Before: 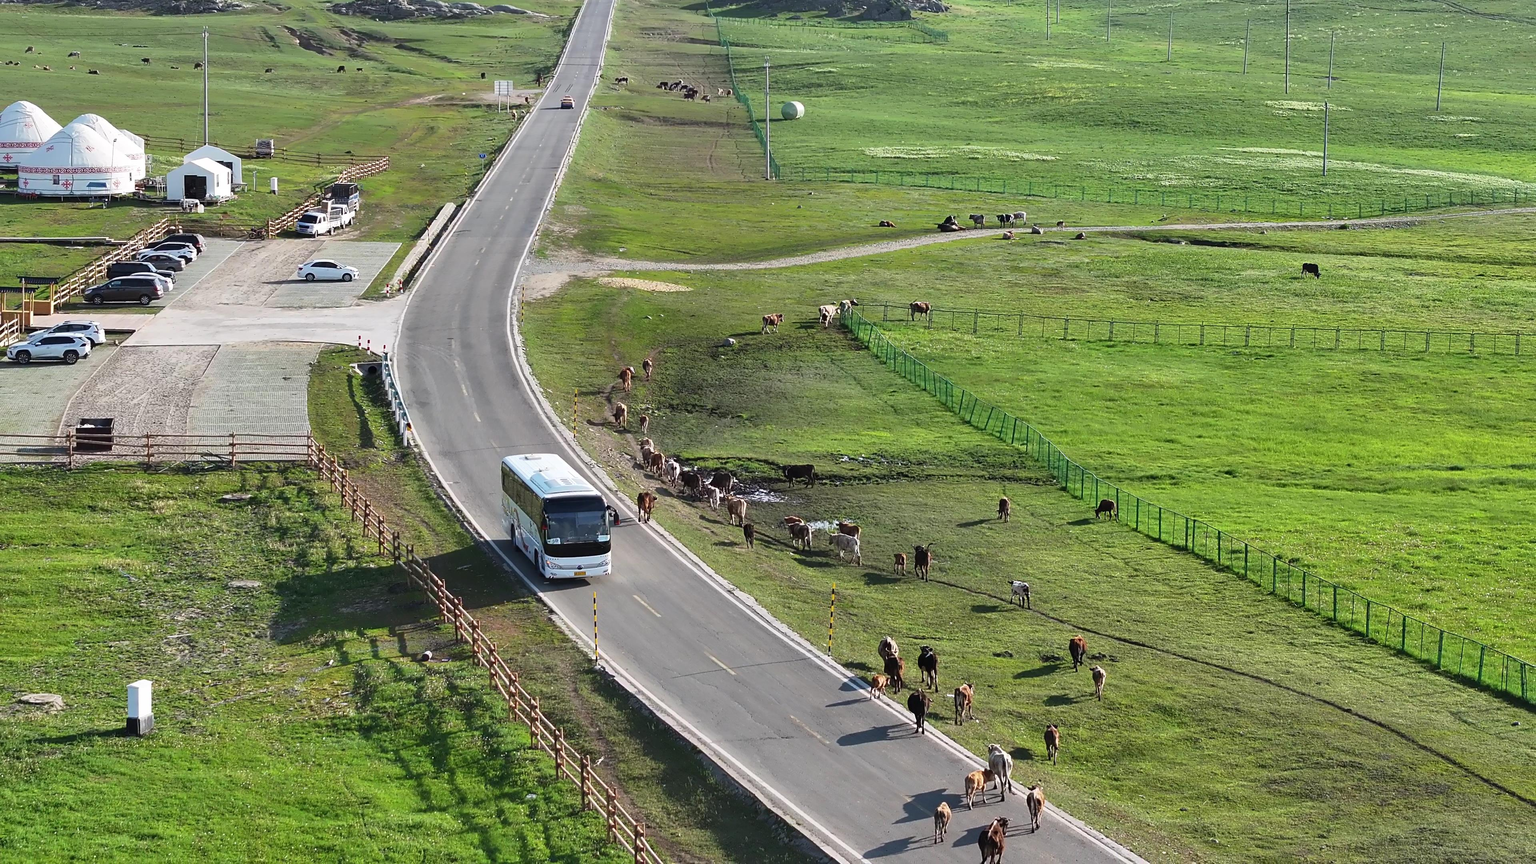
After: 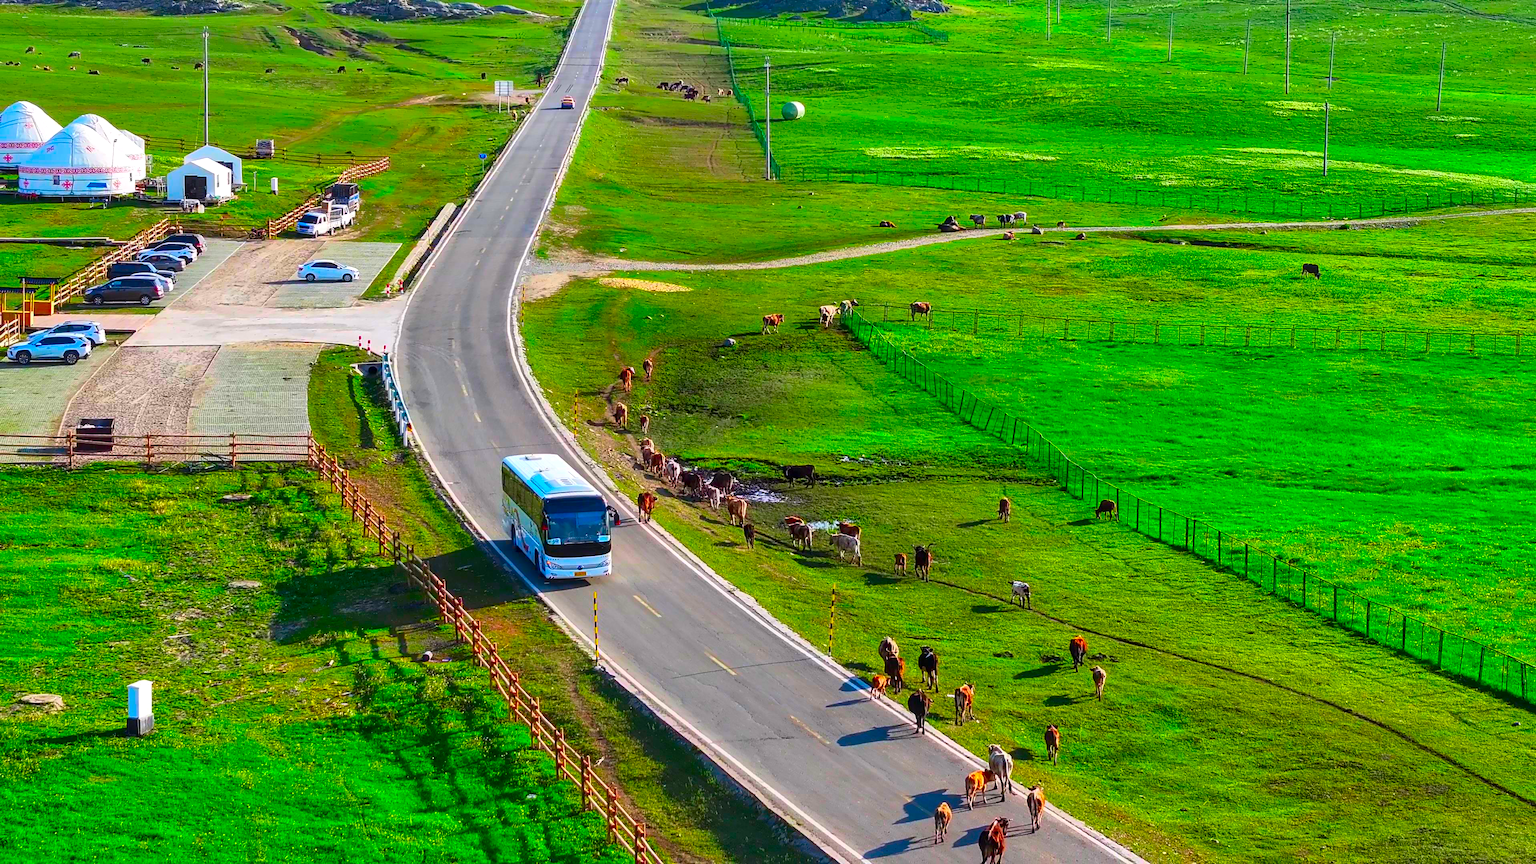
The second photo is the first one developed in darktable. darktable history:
local contrast: on, module defaults
color correction: highlights b* 0.006, saturation 2.96
levels: levels [0, 0.499, 1]
